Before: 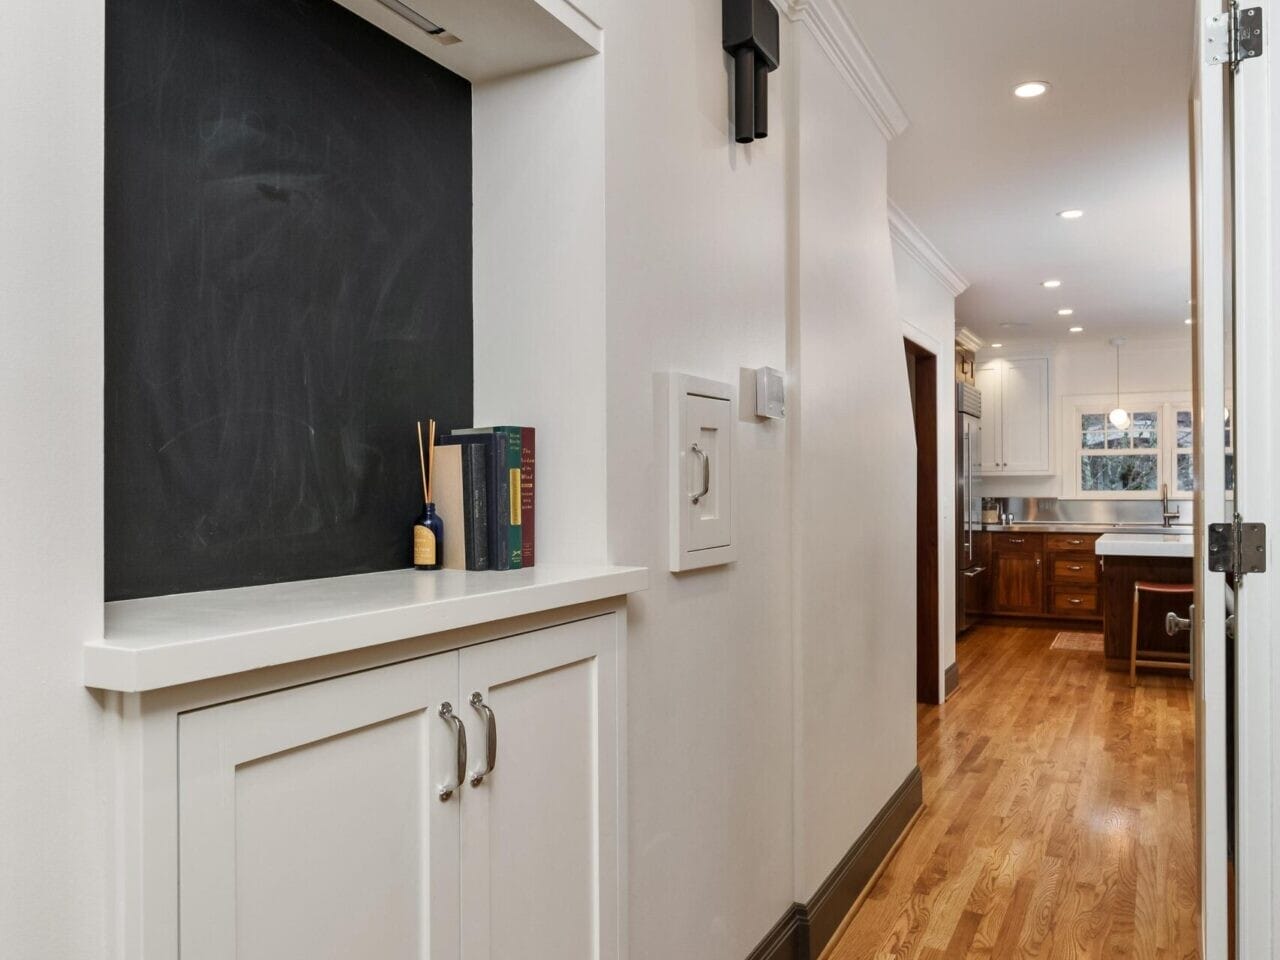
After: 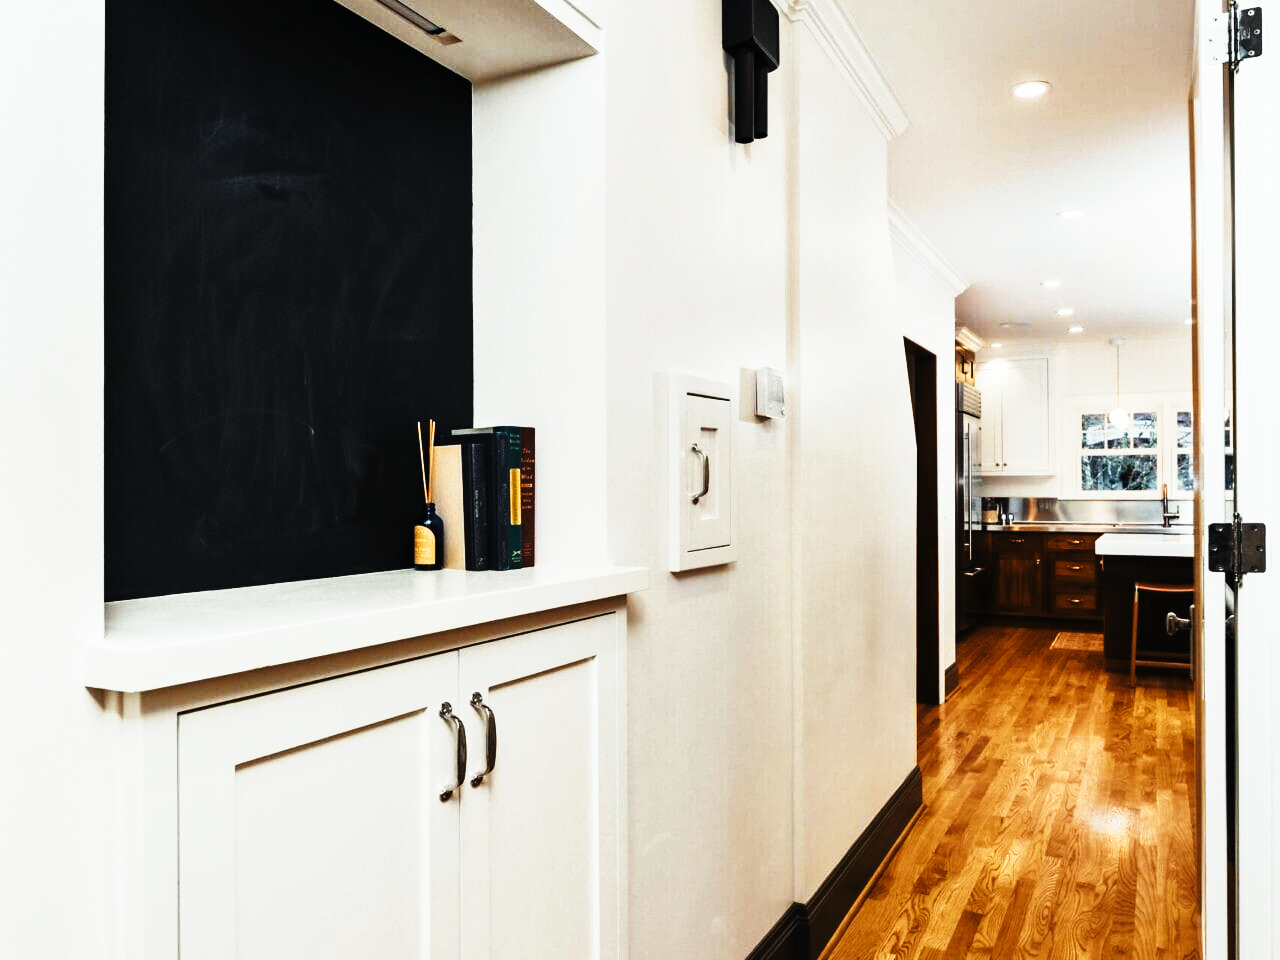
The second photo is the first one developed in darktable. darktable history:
tone curve: curves: ch0 [(0, 0) (0.003, 0.001) (0.011, 0.005) (0.025, 0.009) (0.044, 0.014) (0.069, 0.018) (0.1, 0.025) (0.136, 0.029) (0.177, 0.042) (0.224, 0.064) (0.277, 0.107) (0.335, 0.182) (0.399, 0.3) (0.468, 0.462) (0.543, 0.639) (0.623, 0.802) (0.709, 0.916) (0.801, 0.963) (0.898, 0.988) (1, 1)], preserve colors none
color look up table: target L [89.01, 67.59, 71.71, 59.64, 53.31, 79.69, 66.65, 65.51, 48.5, 45.43, 37.16, 24.43, 200, 71.17, 63.03, 59.89, 50.95, 43.11, 54.65, 40.39, 50.27, 44.08, 42.37, 36.54, 31.83, 16.16, 86.59, 78.48, 63.59, 61.99, 47.74, 49.48, 42.36, 37.75, 37.65, 35.29, 34.58, 26.55, 26.61, 32.35, 14.16, 2.615, 79.58, 52.1, 65.74, 50.32, 47.09, 40.74, 36.19], target a [-1.75, 0.204, 1.307, -12.45, -13.75, -20.56, -1.932, -16.2, -20.44, -13.08, -11.28, -17.39, 0, 7.876, 15.86, 5.568, 20.41, 31.91, 14.18, 27.25, 6.497, 28.93, 12.11, 18.29, 20.51, 3.518, 3.525, 8.84, 18.84, 16.12, 35.55, 30.34, 32.41, 29.23, -2.093, -2.819, -0.547, 27.97, 32.66, 0.182, 6.69, -1.681, -16.19, -12.45, -10.2, -10.64, -7.317, -9.657, -3.668], target b [25.28, 40.58, 32.19, 32.21, -9.564, -4.531, 40.34, 16.48, 19.9, -0.9, -1.308, 5.824, 0, 19.75, 2.245, 33.42, 27.63, -3.653, 6.799, 30.47, 26.19, 4.179, 27.24, 29.63, 38.42, 1.028, -0.101, -16.46, -17.89, -12.94, -22.44, -14.77, -22.18, -13.53, -15.41, -14.01, -16.6, -27.07, -33.33, -15.79, -8.989, -2.577, -19.54, -11.03, -14.08, -10.87, -12.24, -6.314, -13.13], num patches 49
